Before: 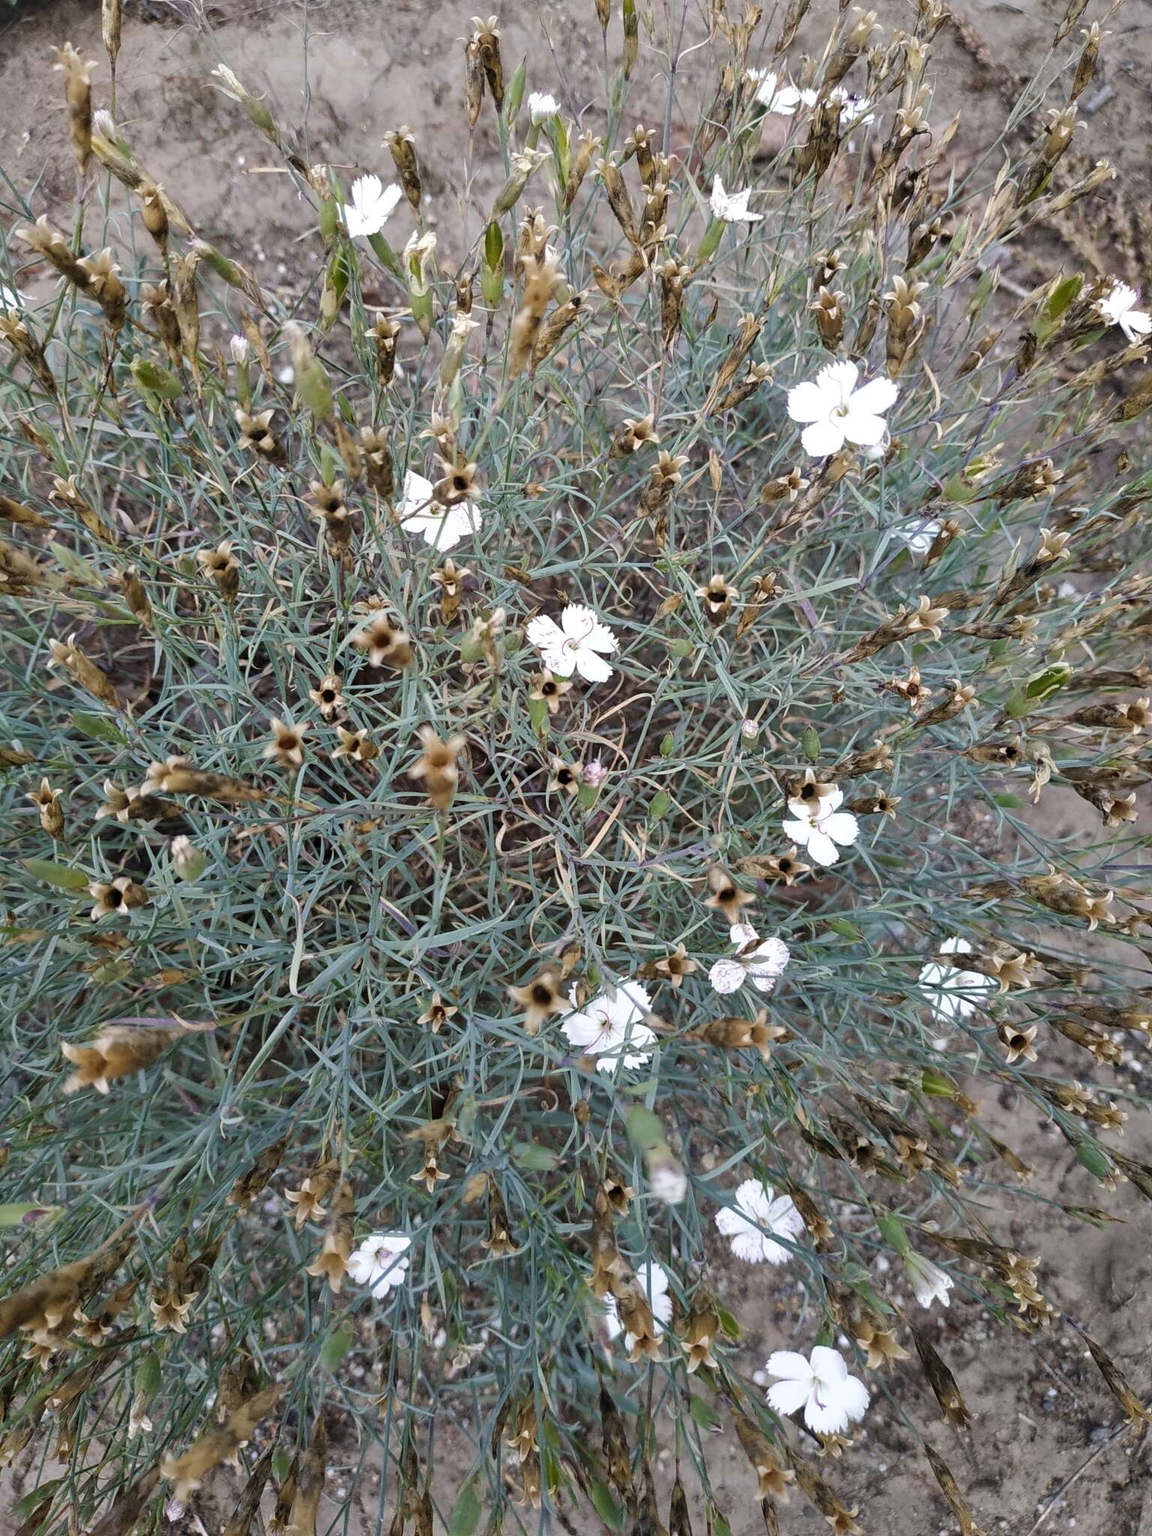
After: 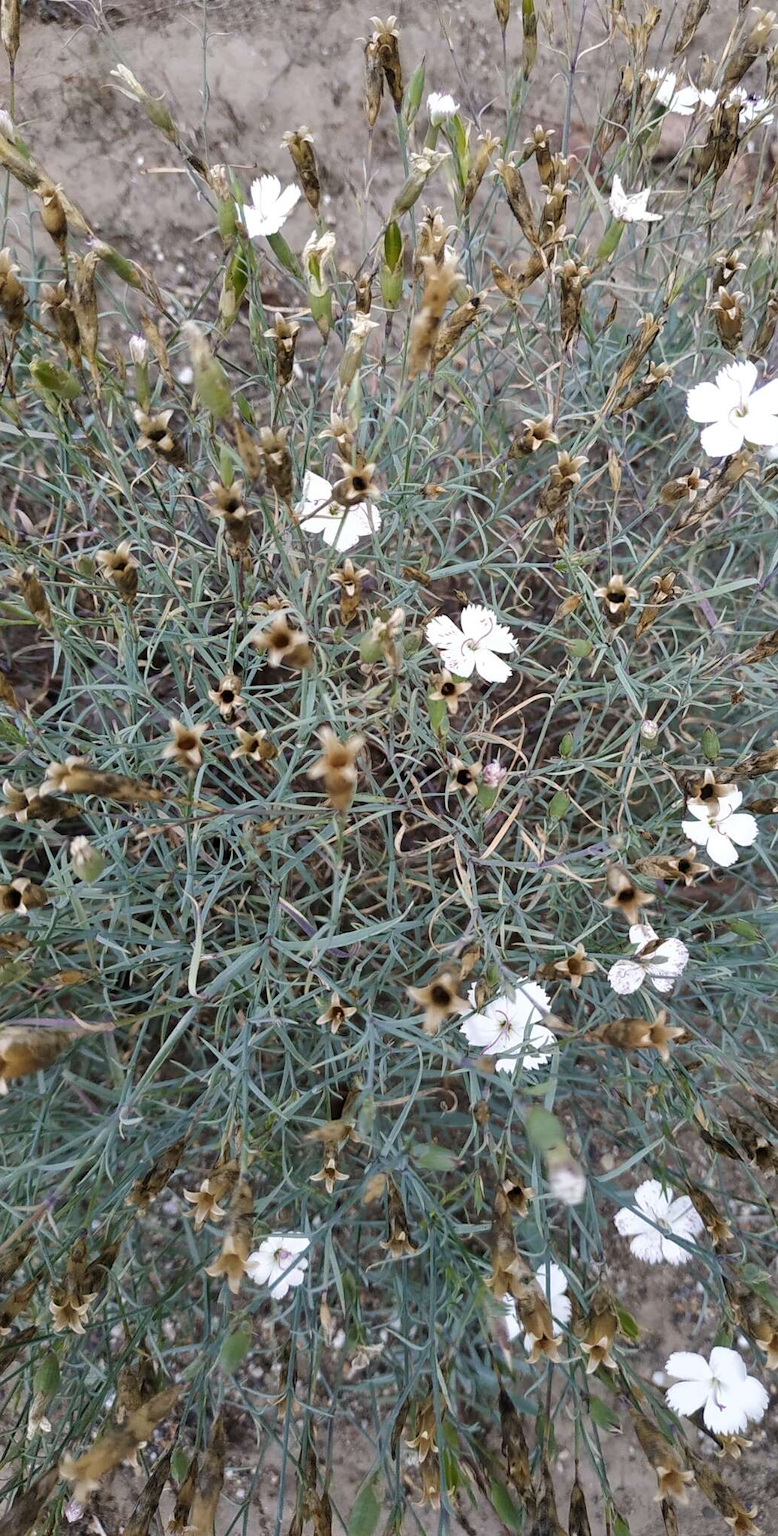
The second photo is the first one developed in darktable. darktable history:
crop and rotate: left 8.844%, right 23.576%
